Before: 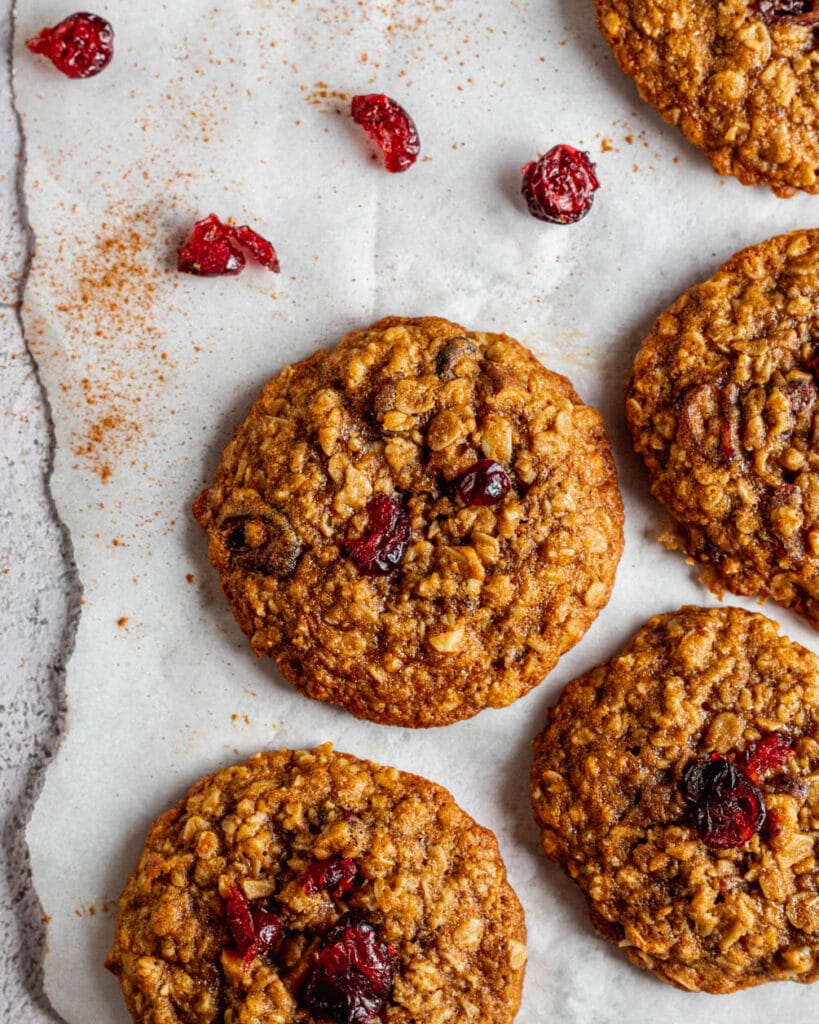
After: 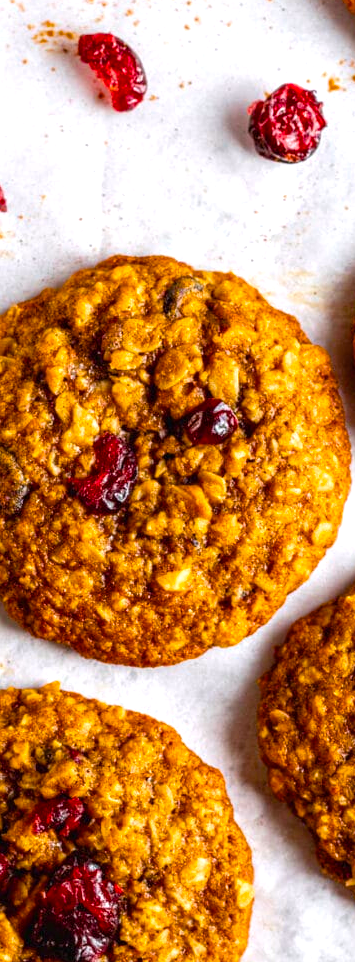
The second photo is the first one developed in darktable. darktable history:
crop: left 33.452%, top 6.025%, right 23.155%
color balance rgb: linear chroma grading › global chroma 15%, perceptual saturation grading › global saturation 30%
exposure: black level correction 0, exposure 0.5 EV, compensate highlight preservation false
white balance: red 1.009, blue 1.027
